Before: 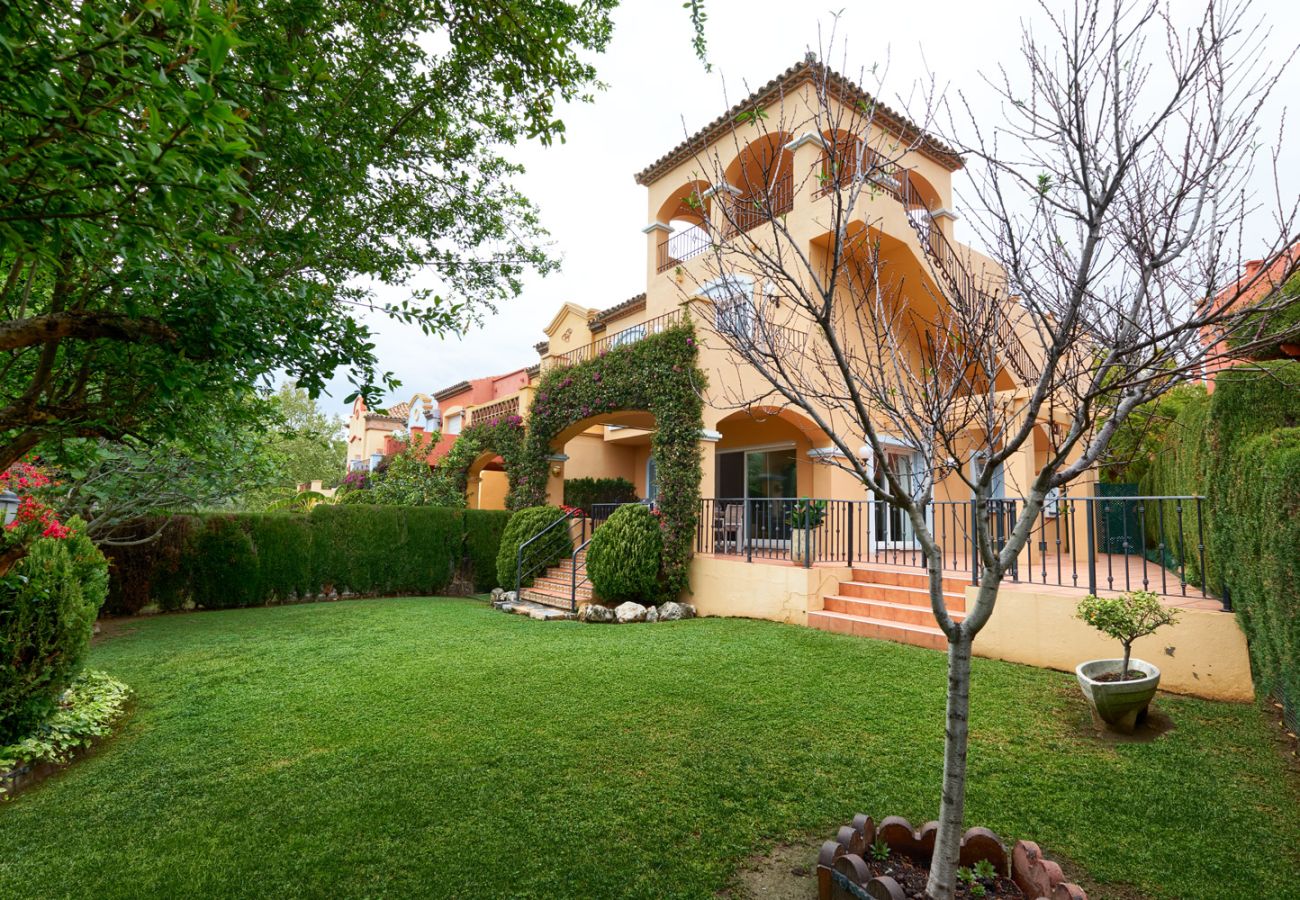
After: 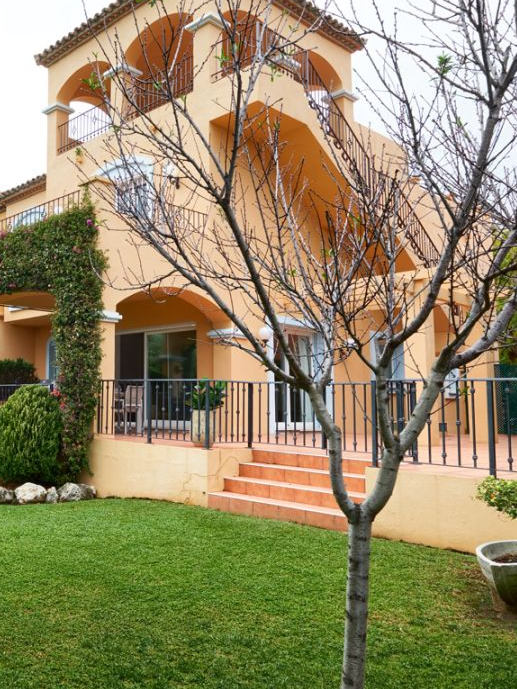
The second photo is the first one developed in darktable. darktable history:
crop: left 46.178%, top 13.243%, right 14.015%, bottom 10.152%
